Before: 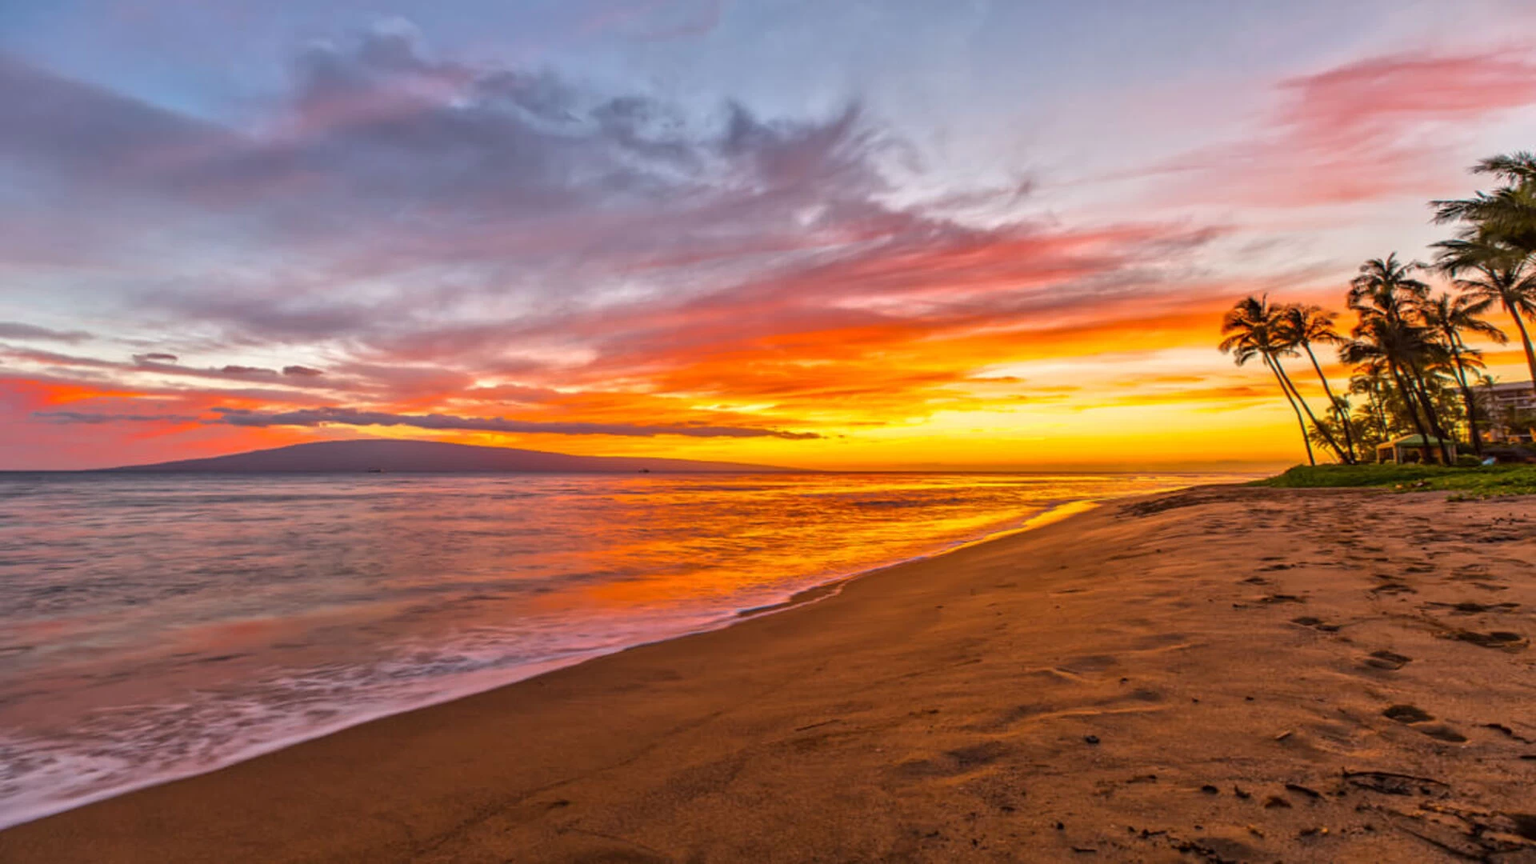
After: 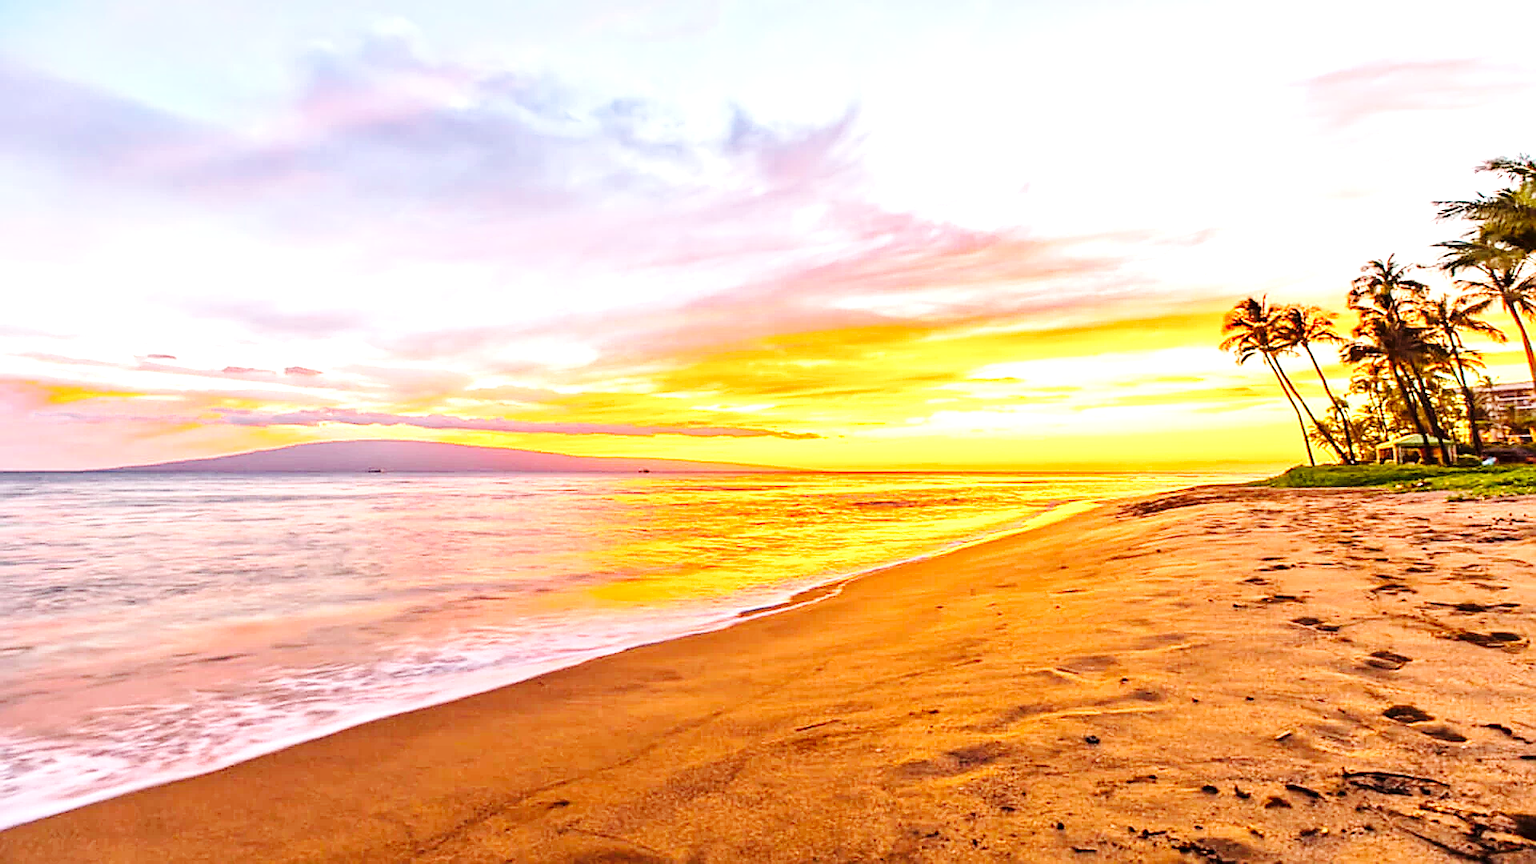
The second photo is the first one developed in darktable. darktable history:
base curve: curves: ch0 [(0, 0) (0.036, 0.025) (0.121, 0.166) (0.206, 0.329) (0.605, 0.79) (1, 1)], preserve colors none
exposure: black level correction 0.001, exposure 1.646 EV, compensate exposure bias true, compensate highlight preservation false
sharpen: radius 1.4, amount 1.25, threshold 0.7
